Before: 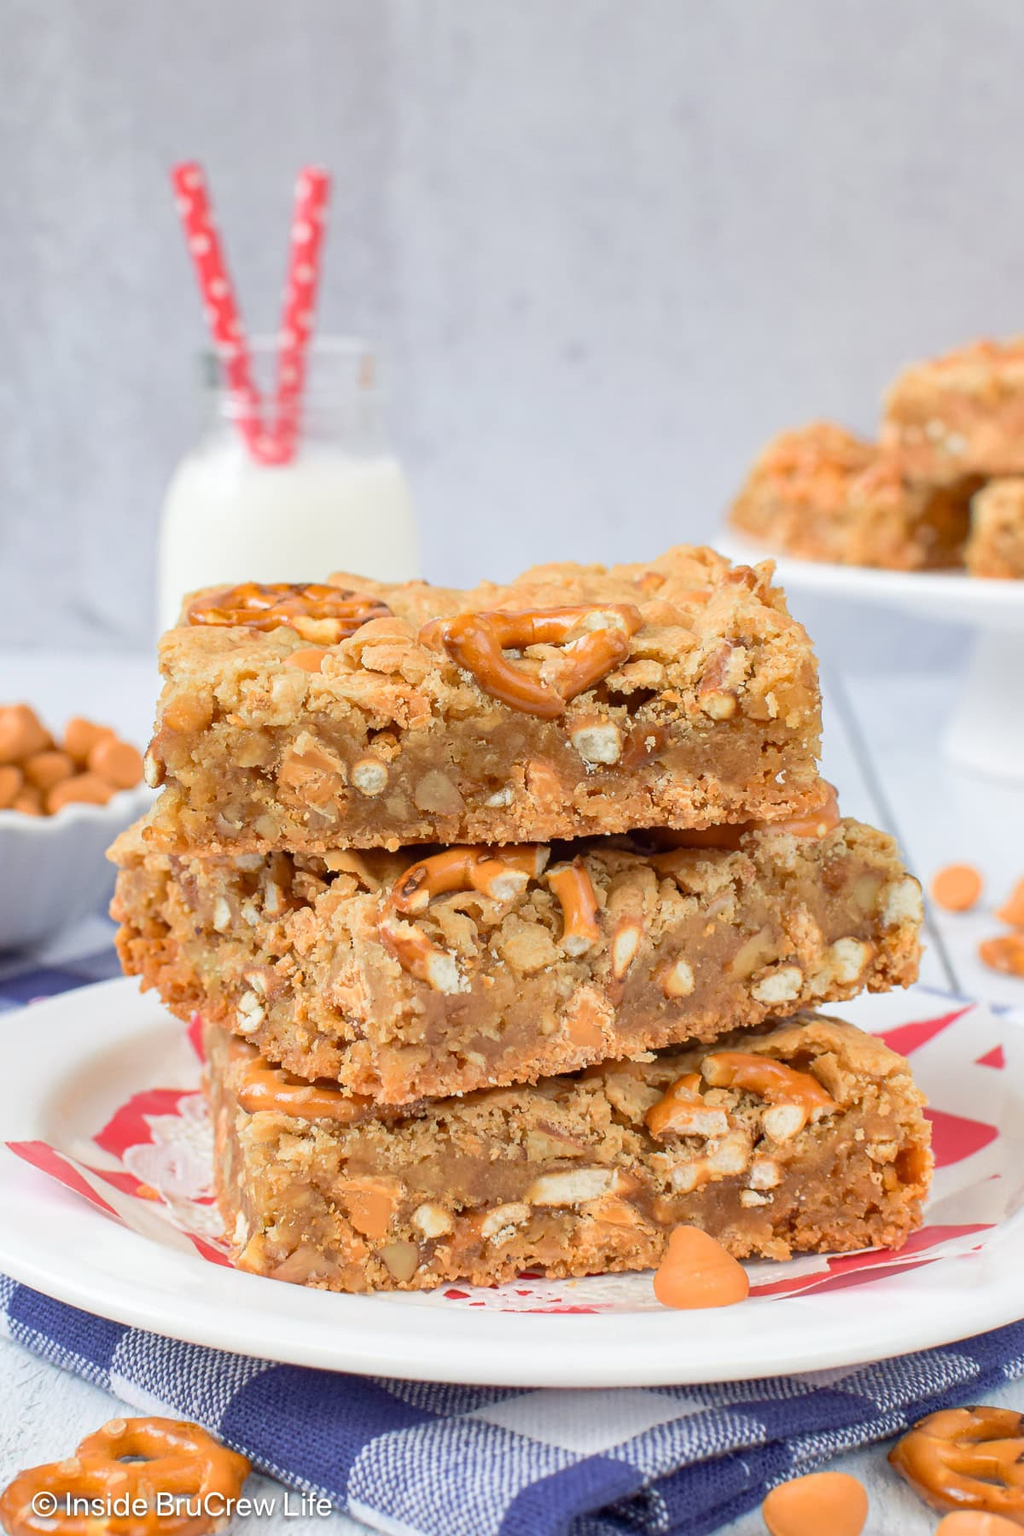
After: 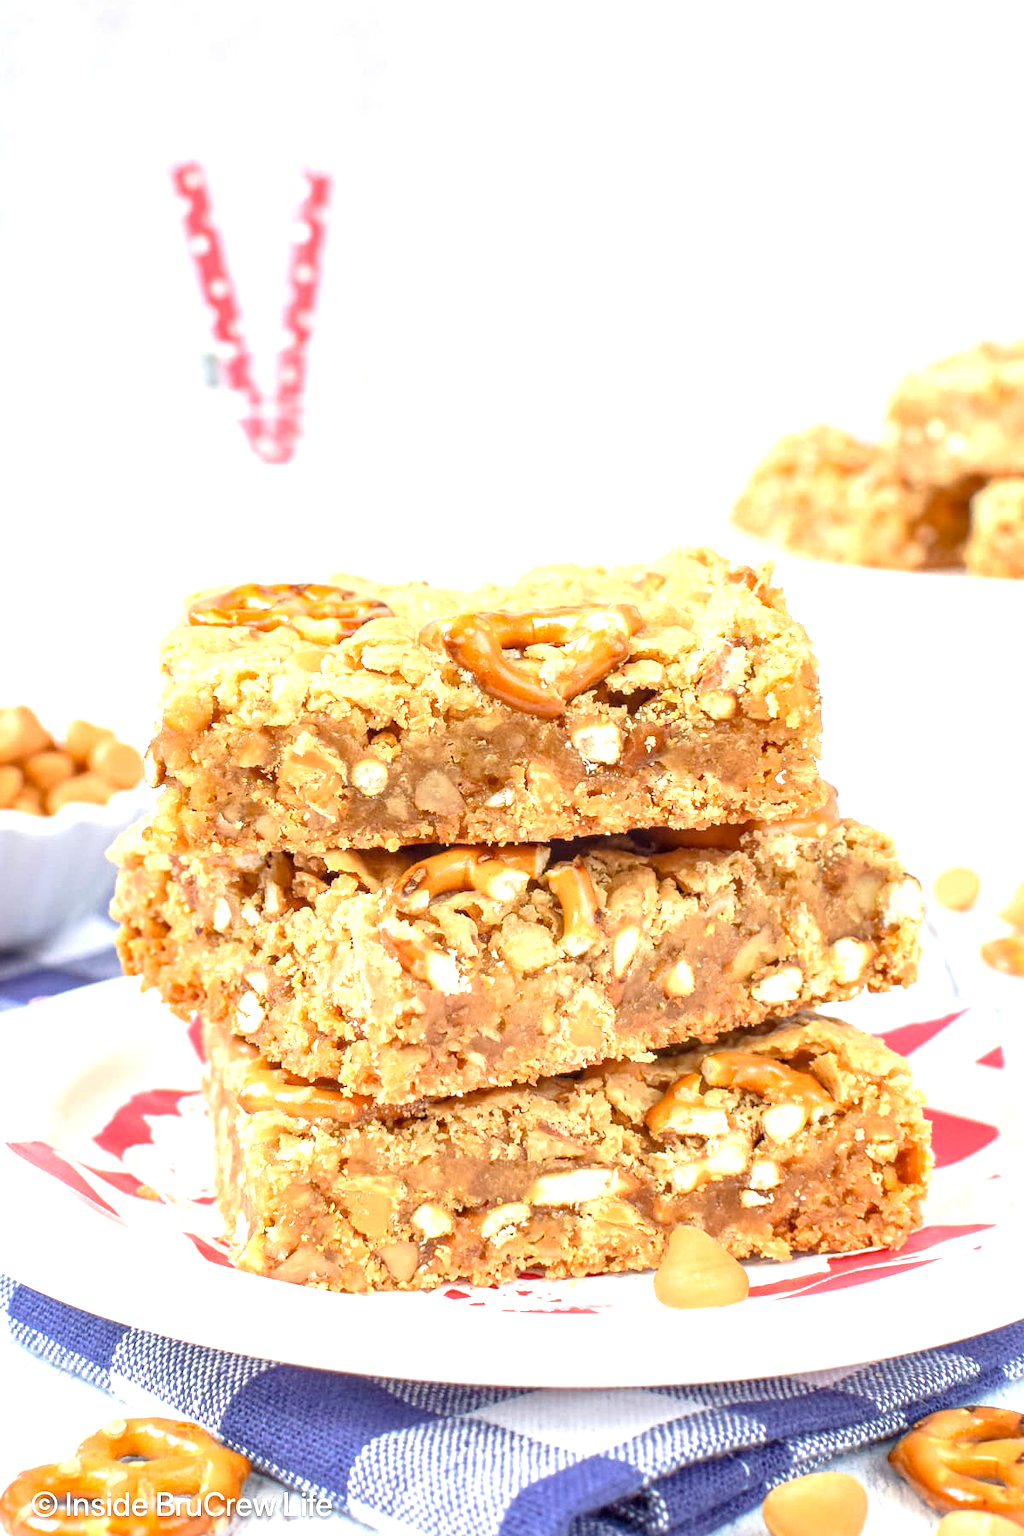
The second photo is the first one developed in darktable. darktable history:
exposure: exposure 1.061 EV, compensate highlight preservation false
local contrast: on, module defaults
